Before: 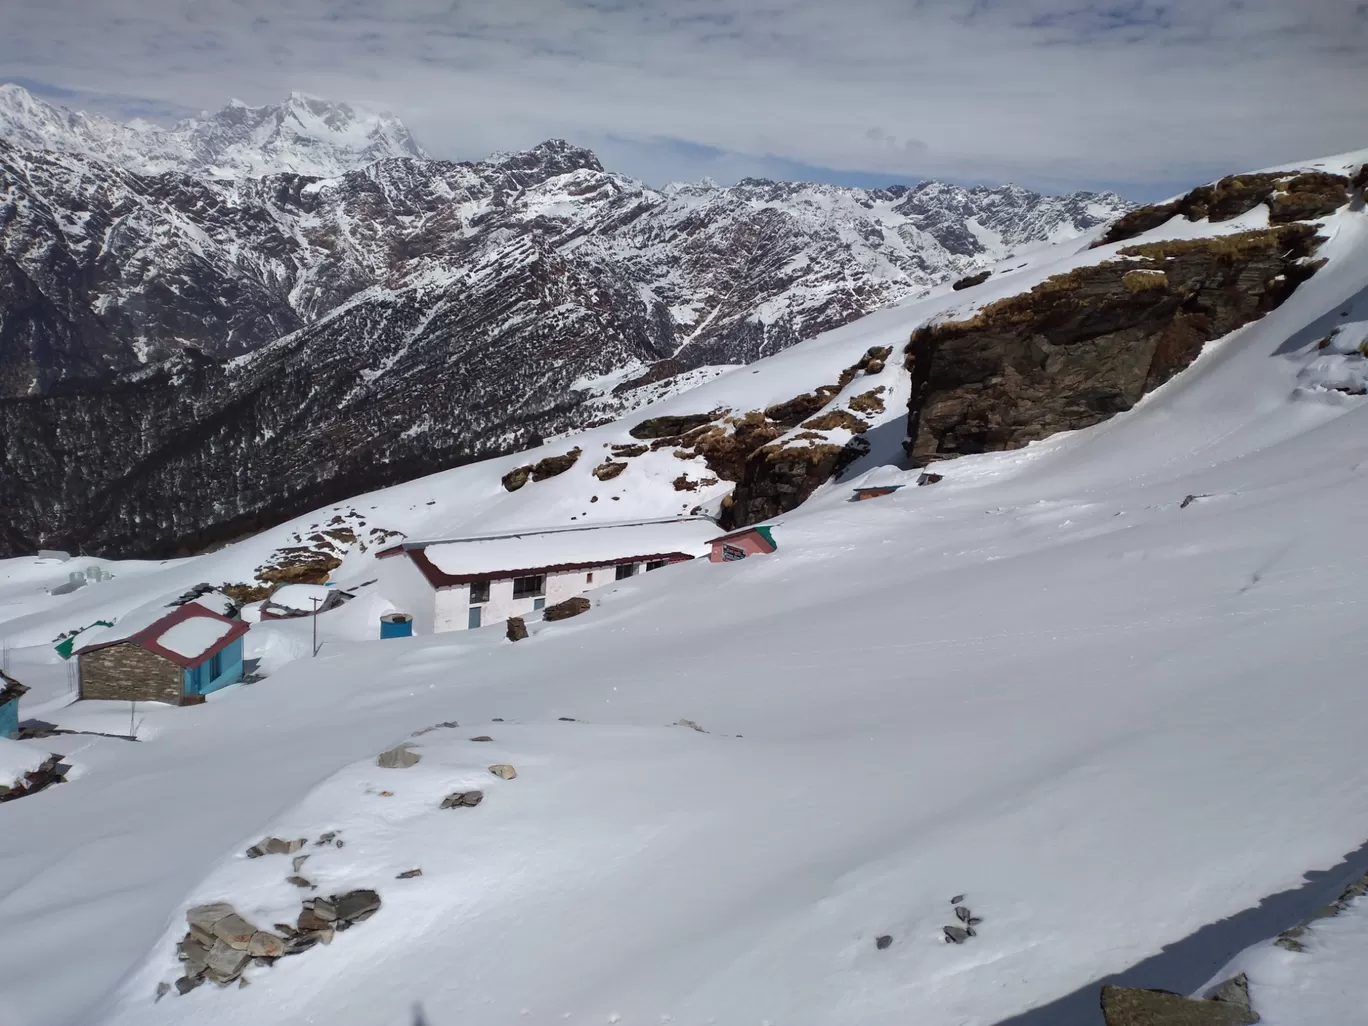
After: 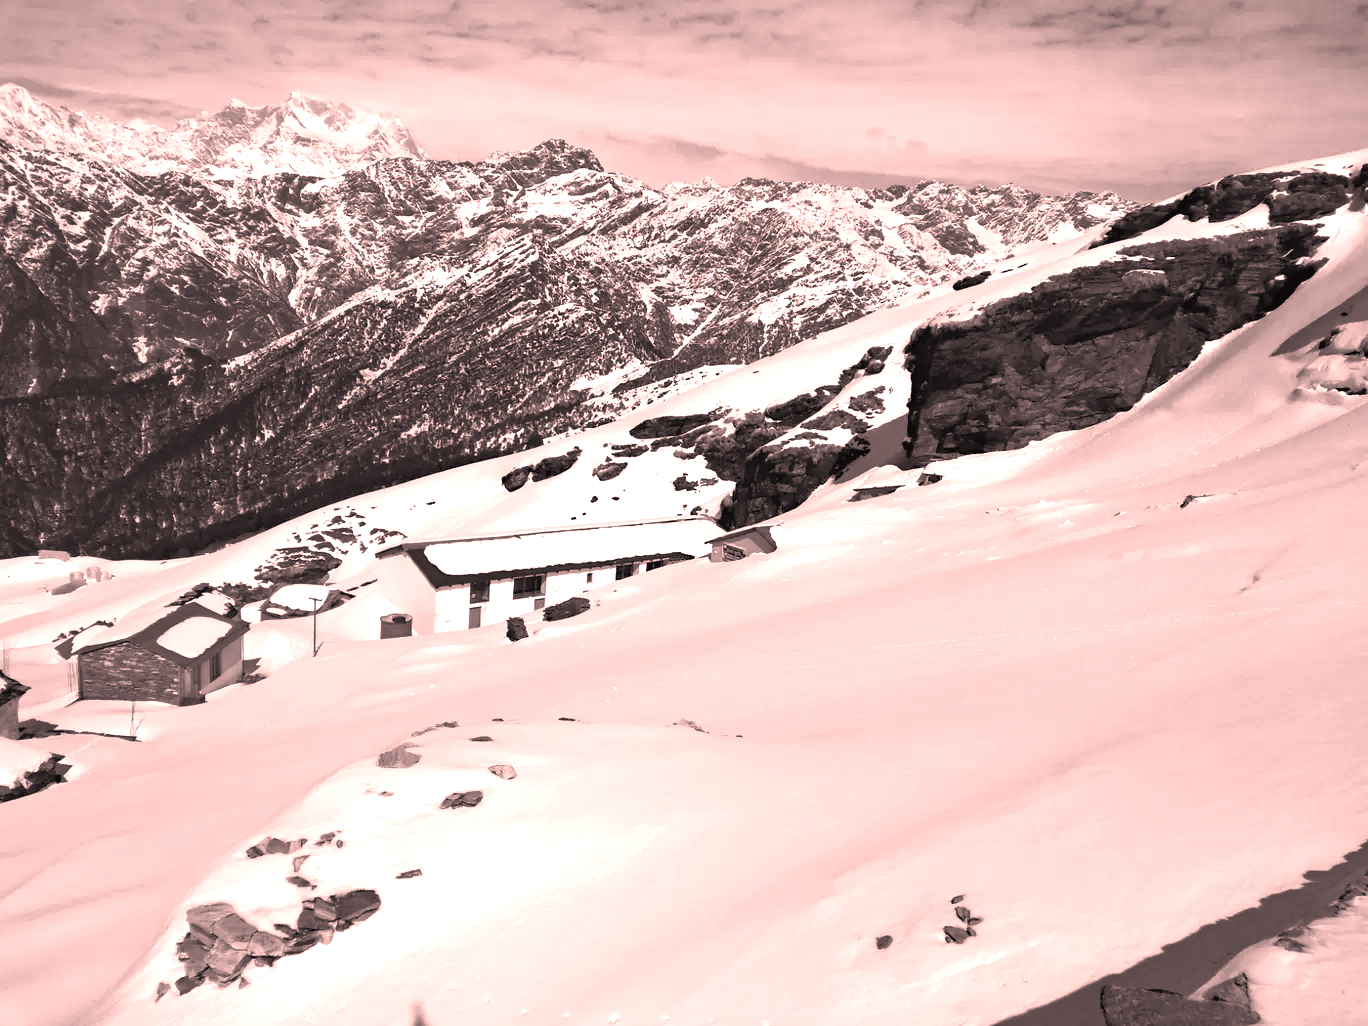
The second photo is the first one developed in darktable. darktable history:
base curve: curves: ch0 [(0, 0) (0.303, 0.277) (1, 1)]
contrast brightness saturation: saturation -0.998
color zones: curves: ch0 [(0.009, 0.528) (0.136, 0.6) (0.255, 0.586) (0.39, 0.528) (0.522, 0.584) (0.686, 0.736) (0.849, 0.561)]; ch1 [(0.045, 0.781) (0.14, 0.416) (0.257, 0.695) (0.442, 0.032) (0.738, 0.338) (0.818, 0.632) (0.891, 0.741) (1, 0.704)]; ch2 [(0, 0.667) (0.141, 0.52) (0.26, 0.37) (0.474, 0.432) (0.743, 0.286)]
exposure: black level correction 0.001, exposure 1.053 EV, compensate highlight preservation false
color correction: highlights a* 14.51, highlights b* 4.86
tone curve: curves: ch0 [(0, 0.024) (0.119, 0.146) (0.474, 0.464) (0.718, 0.721) (0.817, 0.839) (1, 0.998)]; ch1 [(0, 0) (0.377, 0.416) (0.439, 0.451) (0.477, 0.477) (0.501, 0.504) (0.538, 0.544) (0.58, 0.602) (0.664, 0.676) (0.783, 0.804) (1, 1)]; ch2 [(0, 0) (0.38, 0.405) (0.463, 0.456) (0.498, 0.497) (0.524, 0.535) (0.578, 0.576) (0.648, 0.665) (1, 1)], color space Lab, independent channels, preserve colors none
haze removal: compatibility mode true, adaptive false
